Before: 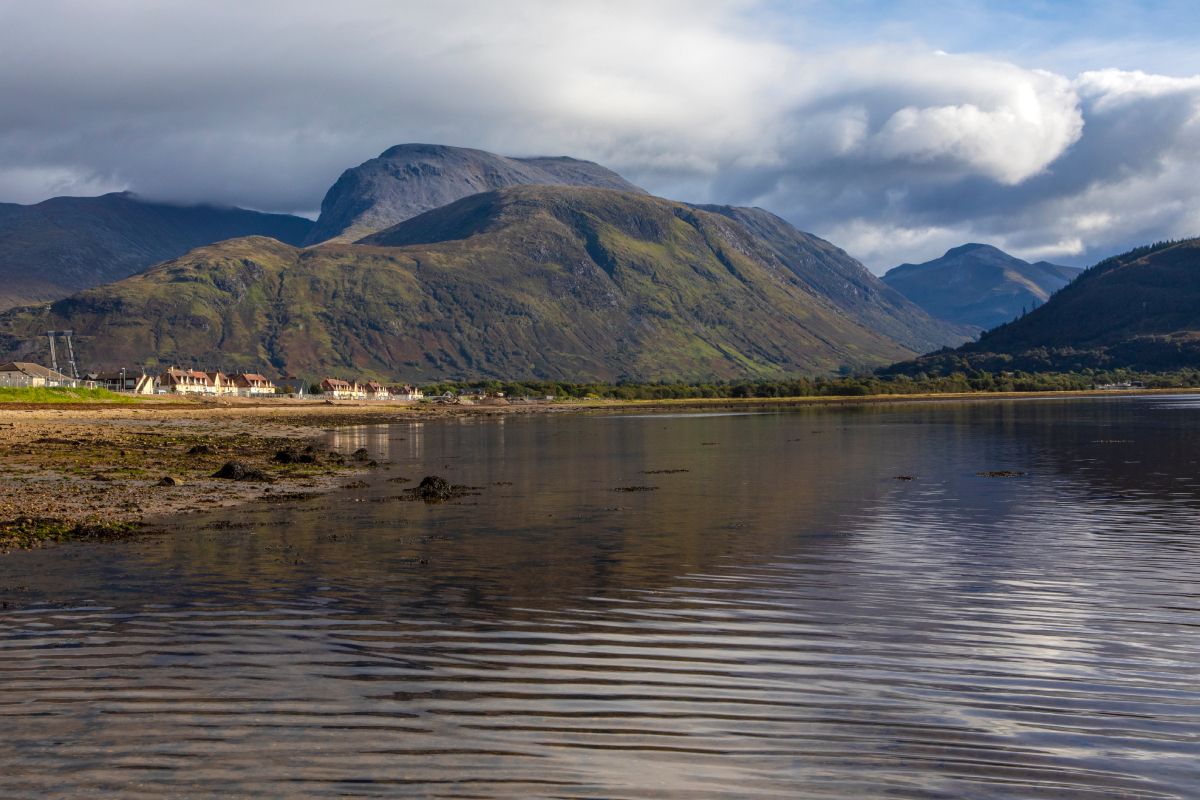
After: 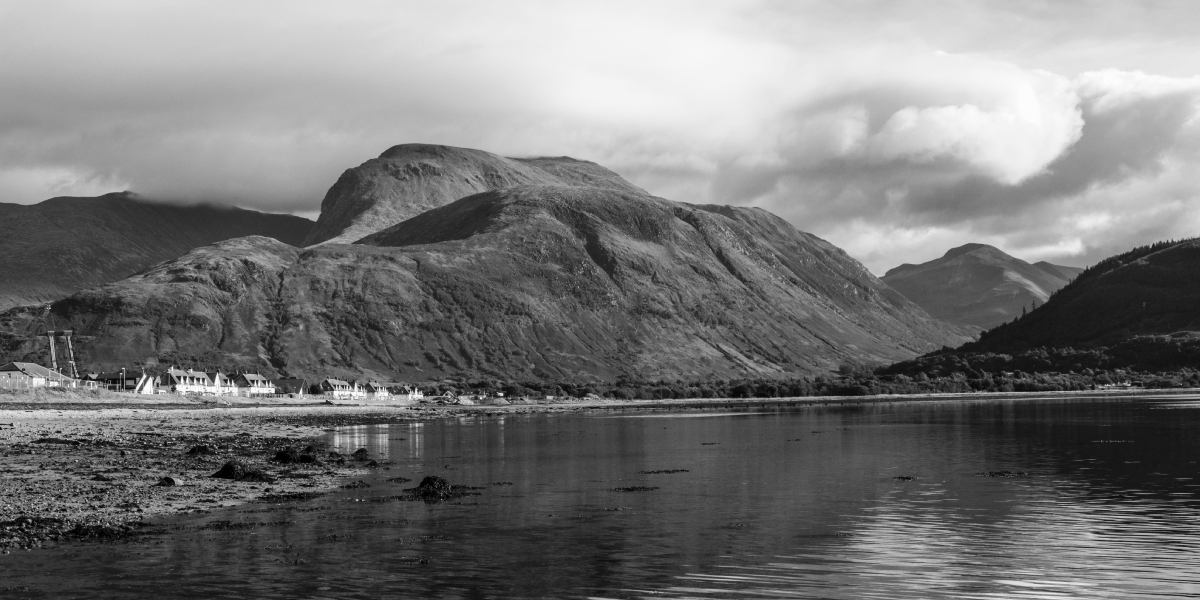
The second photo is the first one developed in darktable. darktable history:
base curve: curves: ch0 [(0, 0) (0.032, 0.025) (0.121, 0.166) (0.206, 0.329) (0.605, 0.79) (1, 1)], preserve colors none
crop: bottom 24.988%
color zones: curves: ch1 [(0, 0.638) (0.193, 0.442) (0.286, 0.15) (0.429, 0.14) (0.571, 0.142) (0.714, 0.154) (0.857, 0.175) (1, 0.638)]
monochrome: a 16.06, b 15.48, size 1
